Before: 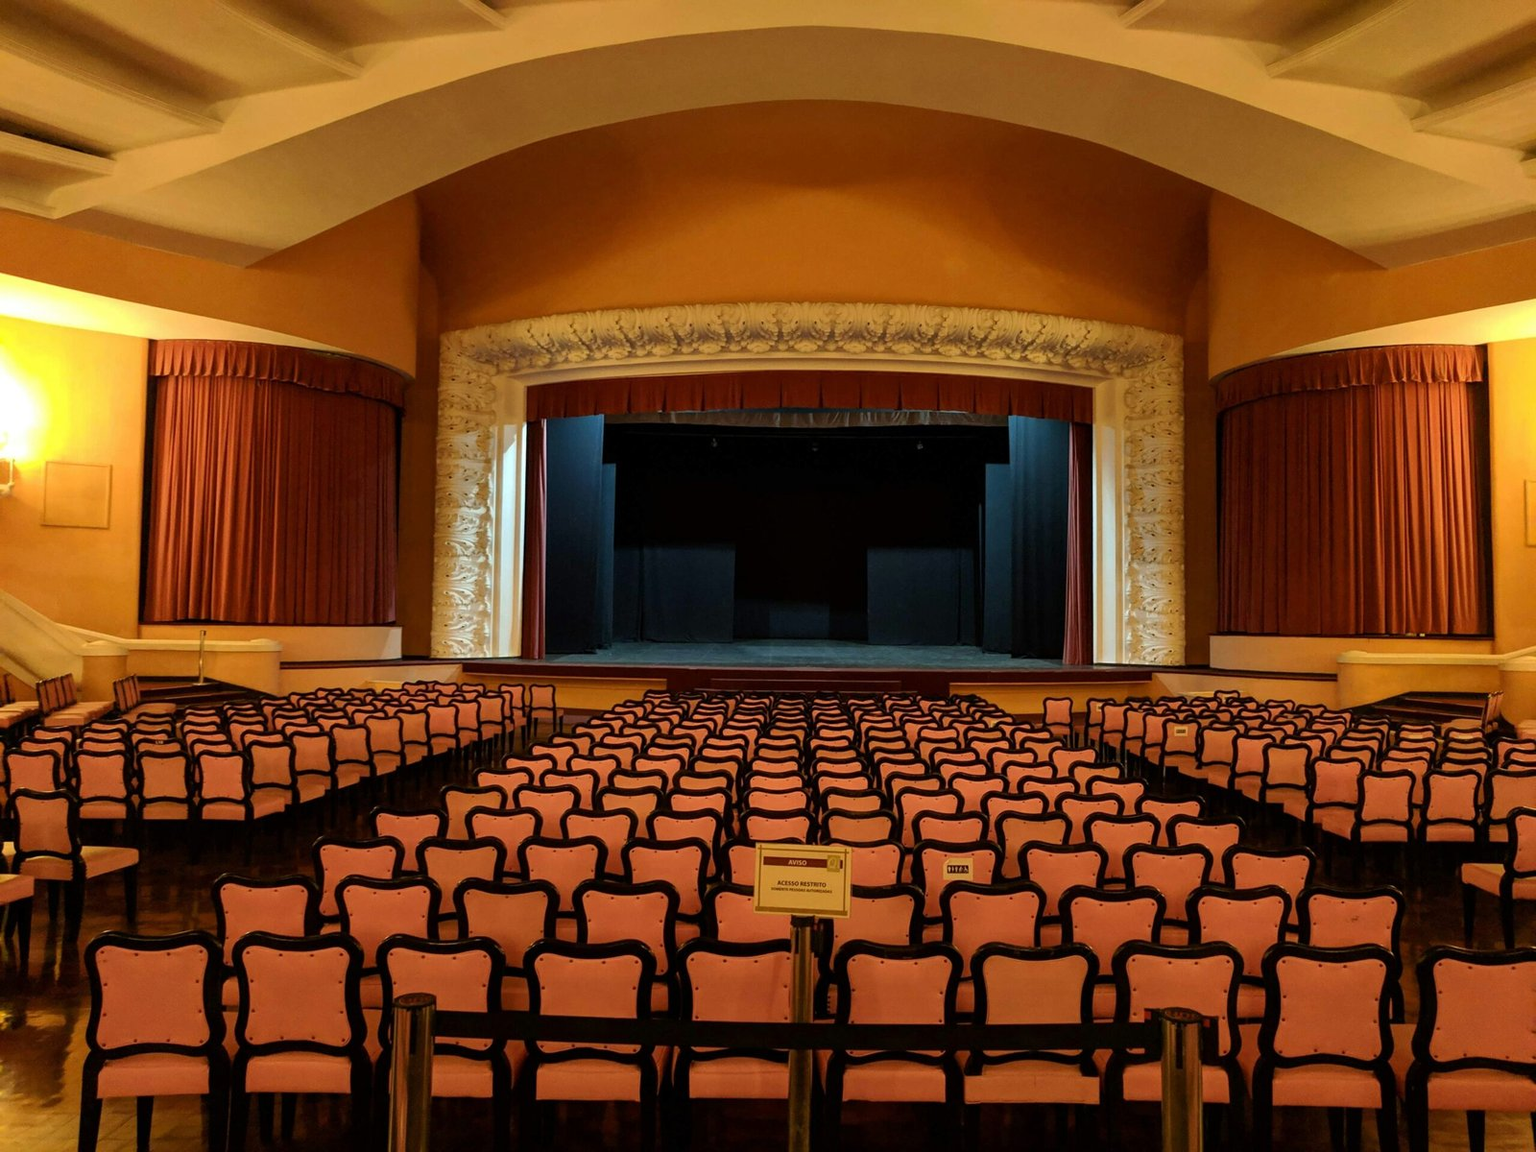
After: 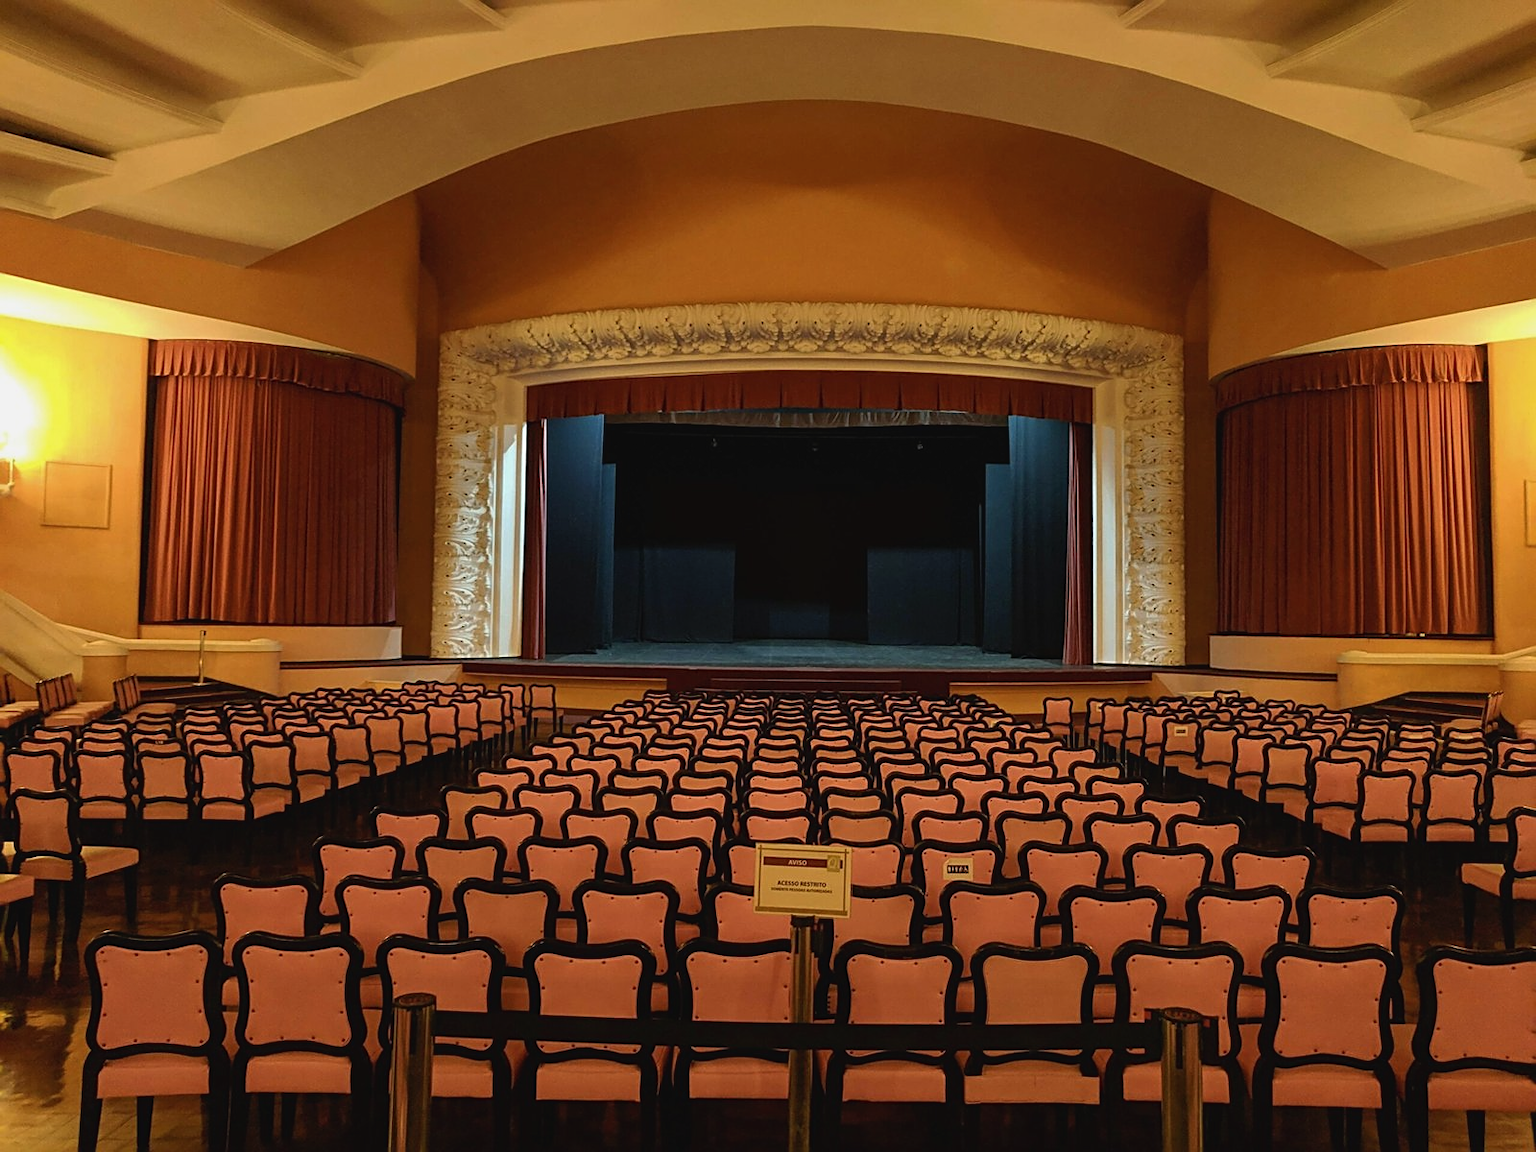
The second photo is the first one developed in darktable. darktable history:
sharpen: on, module defaults
contrast brightness saturation: contrast -0.082, brightness -0.039, saturation -0.112
